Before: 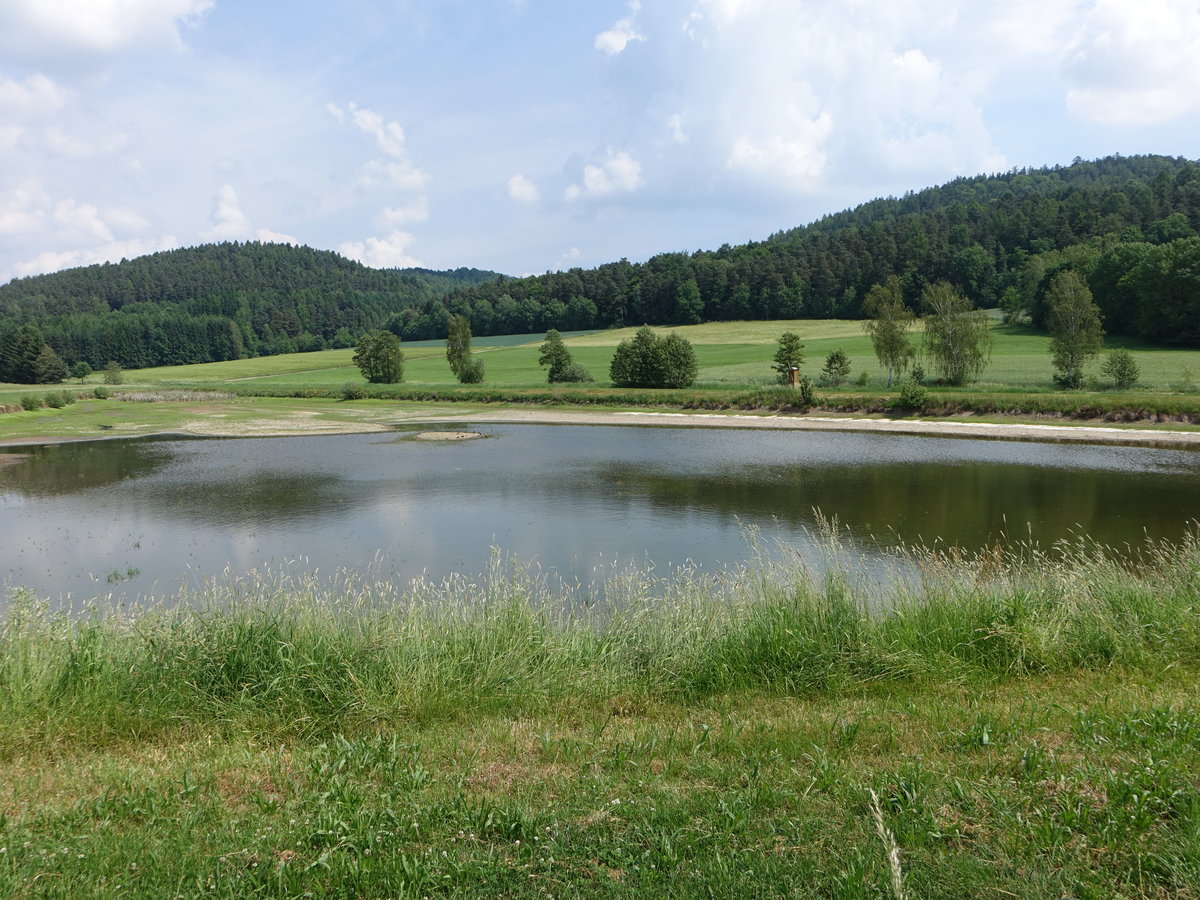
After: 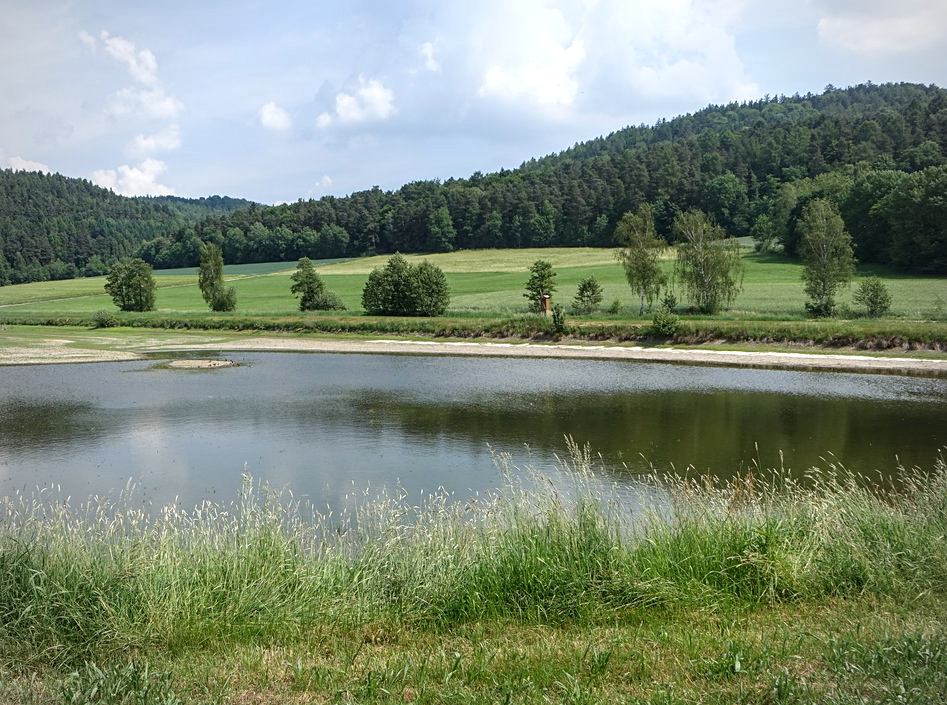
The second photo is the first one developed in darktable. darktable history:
sharpen: amount 0.215
vignetting: fall-off radius 64.16%
local contrast: on, module defaults
exposure: exposure 0.207 EV, compensate highlight preservation false
crop and rotate: left 20.713%, top 8.068%, right 0.357%, bottom 13.493%
